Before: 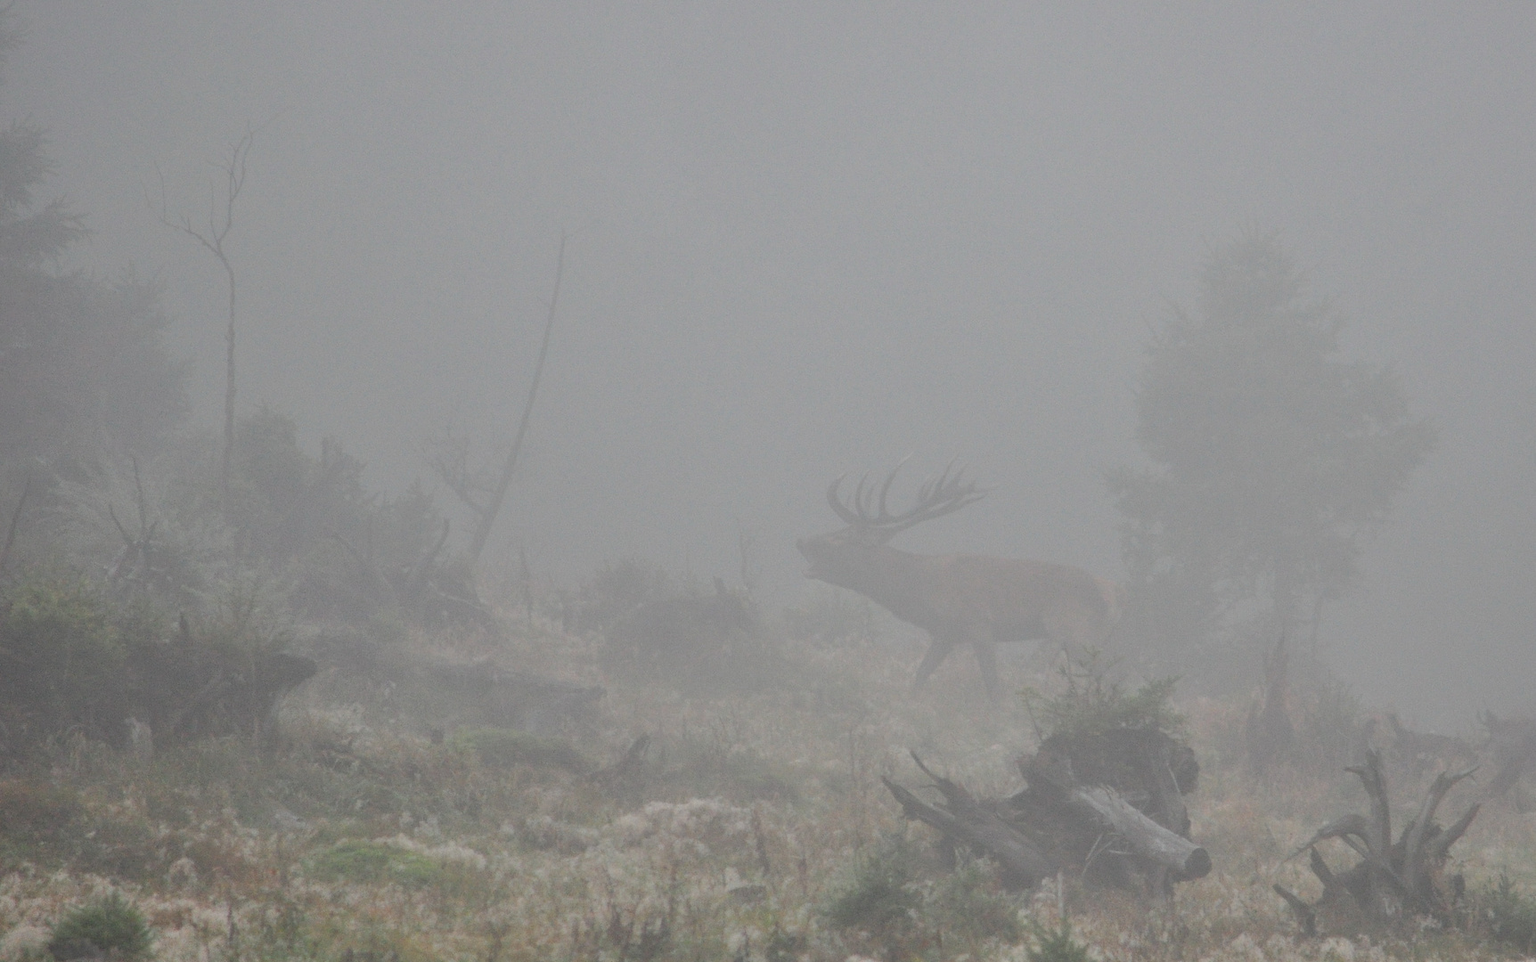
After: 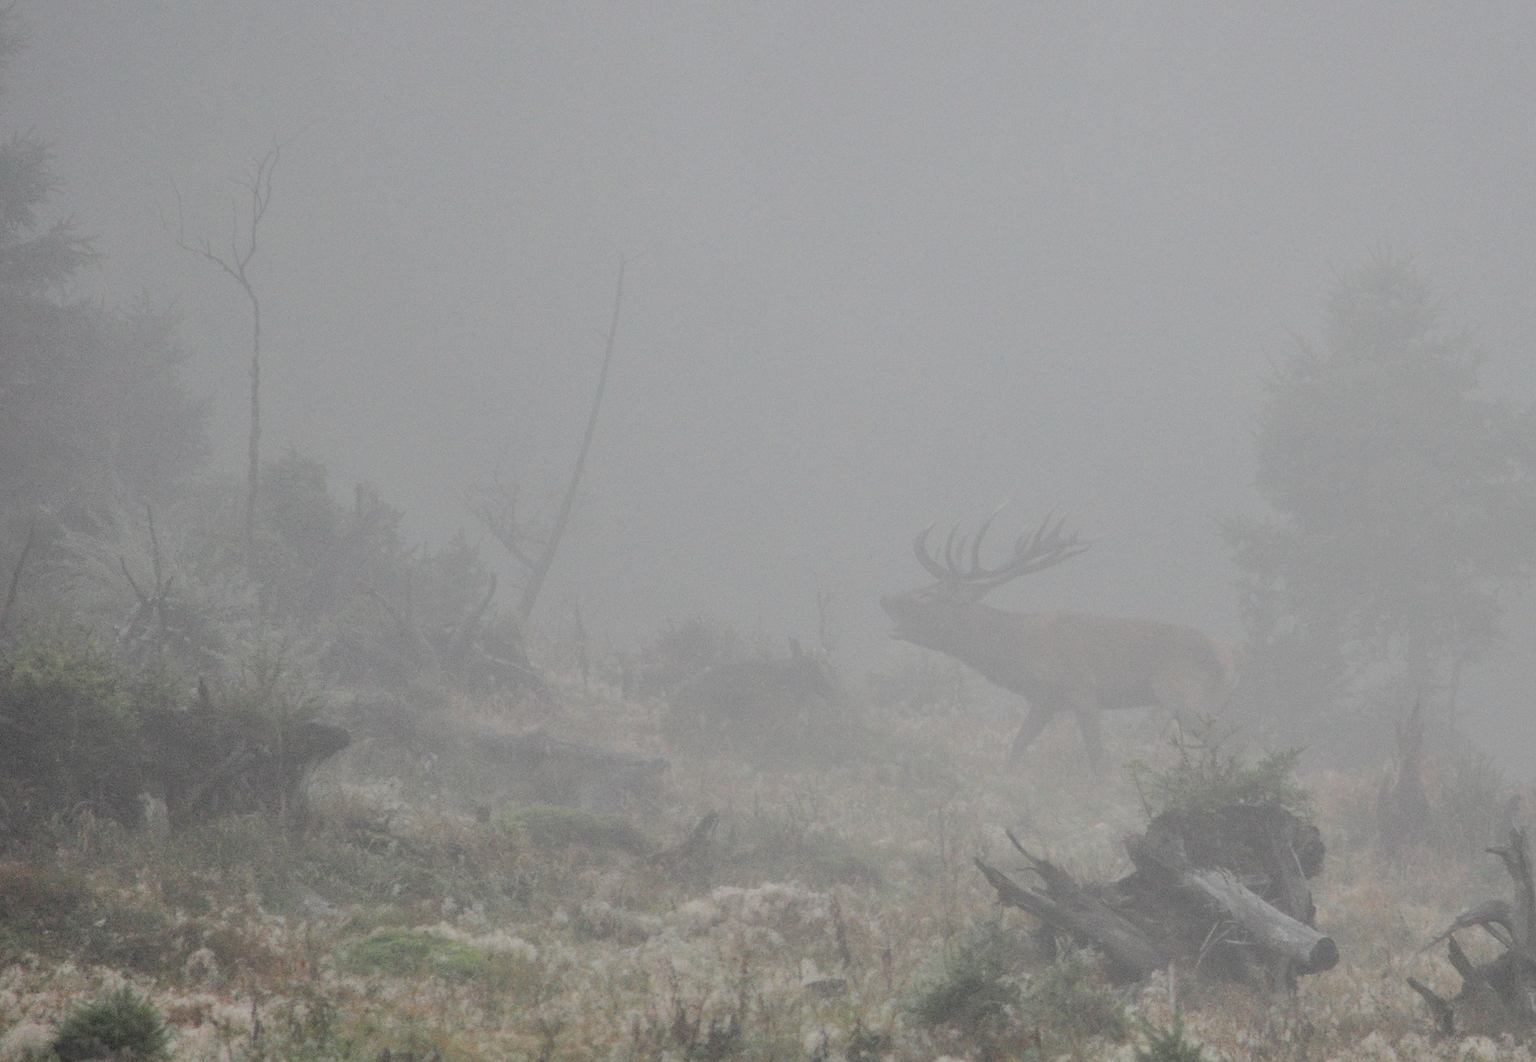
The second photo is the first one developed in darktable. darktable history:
crop: right 9.509%, bottom 0.031%
filmic rgb: black relative exposure -5 EV, white relative exposure 3.5 EV, hardness 3.19, contrast 1.3, highlights saturation mix -50%
